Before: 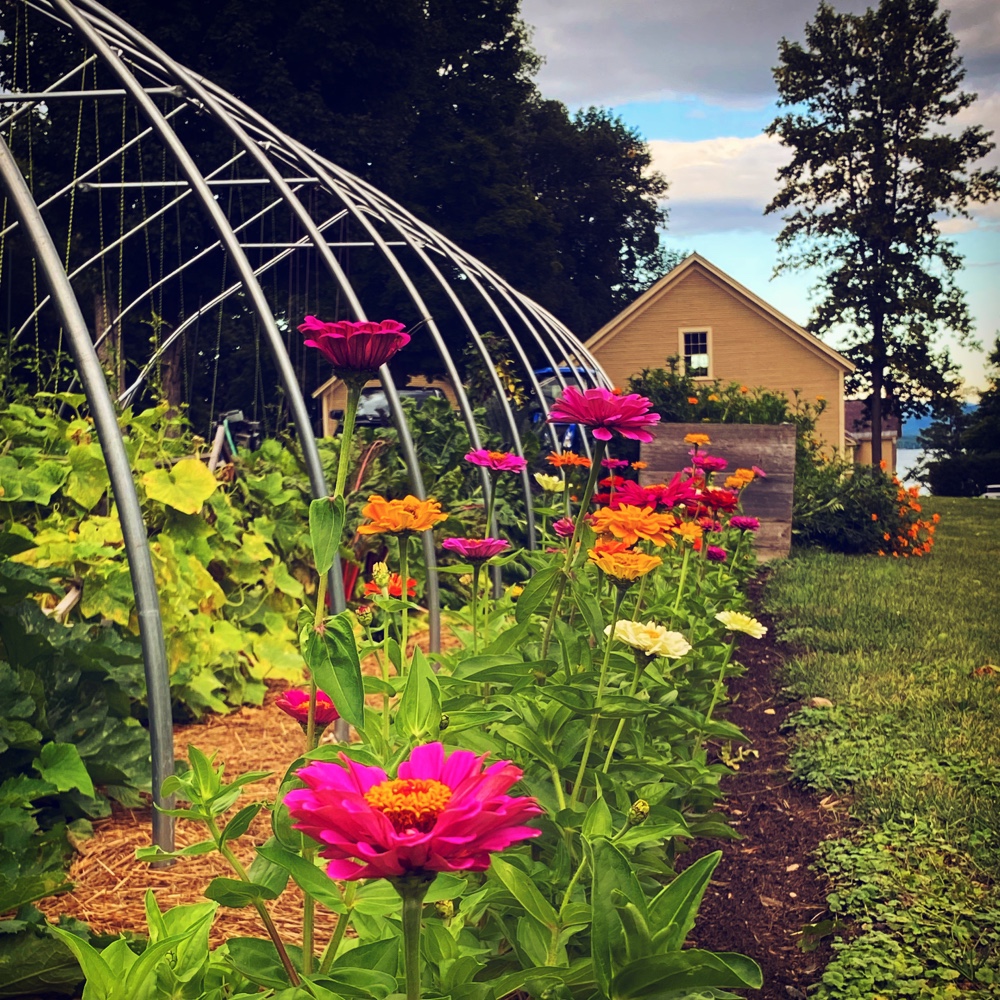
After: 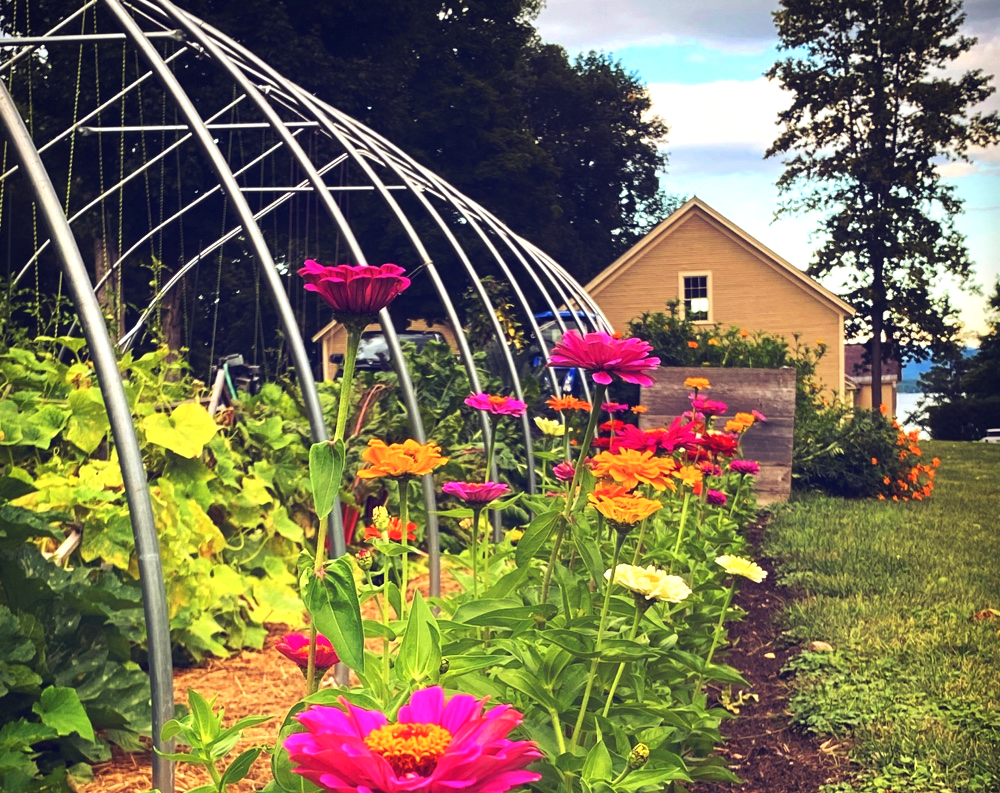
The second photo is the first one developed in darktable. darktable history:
crop and rotate: top 5.65%, bottom 14.999%
exposure: black level correction -0.002, exposure 0.535 EV, compensate highlight preservation false
